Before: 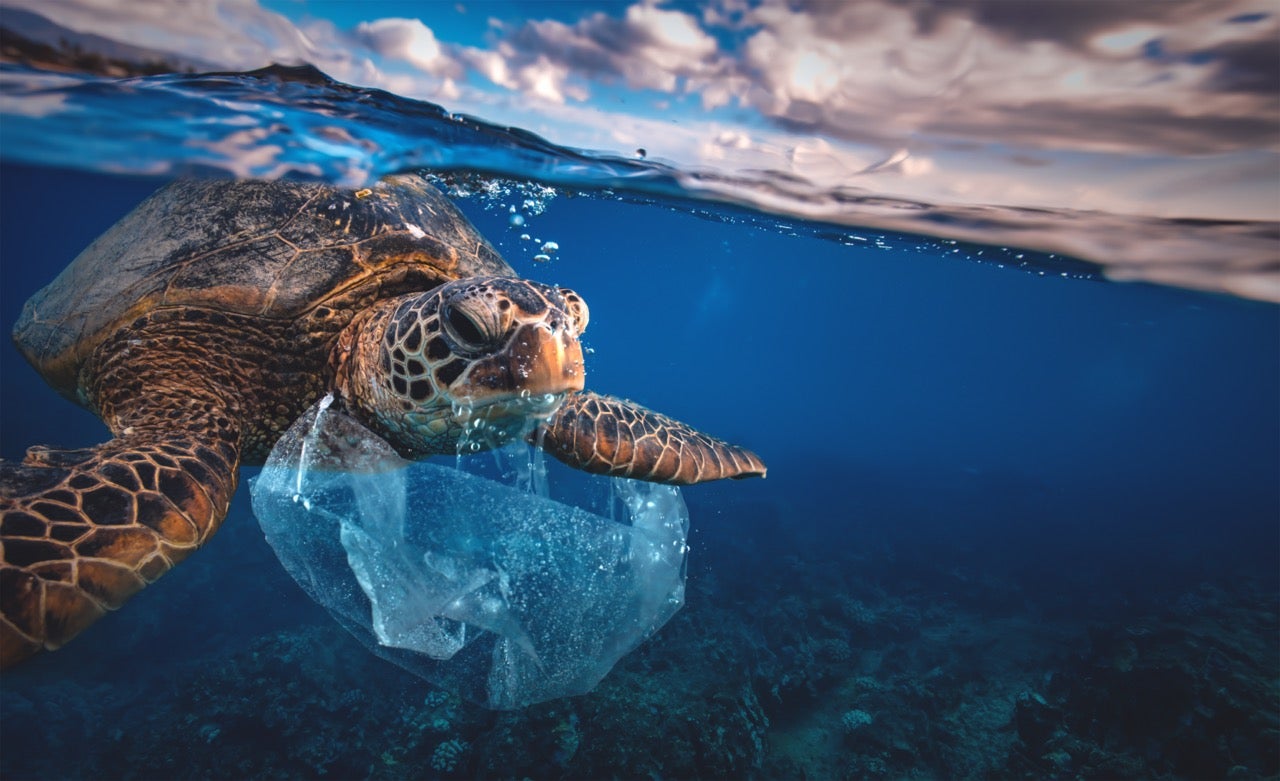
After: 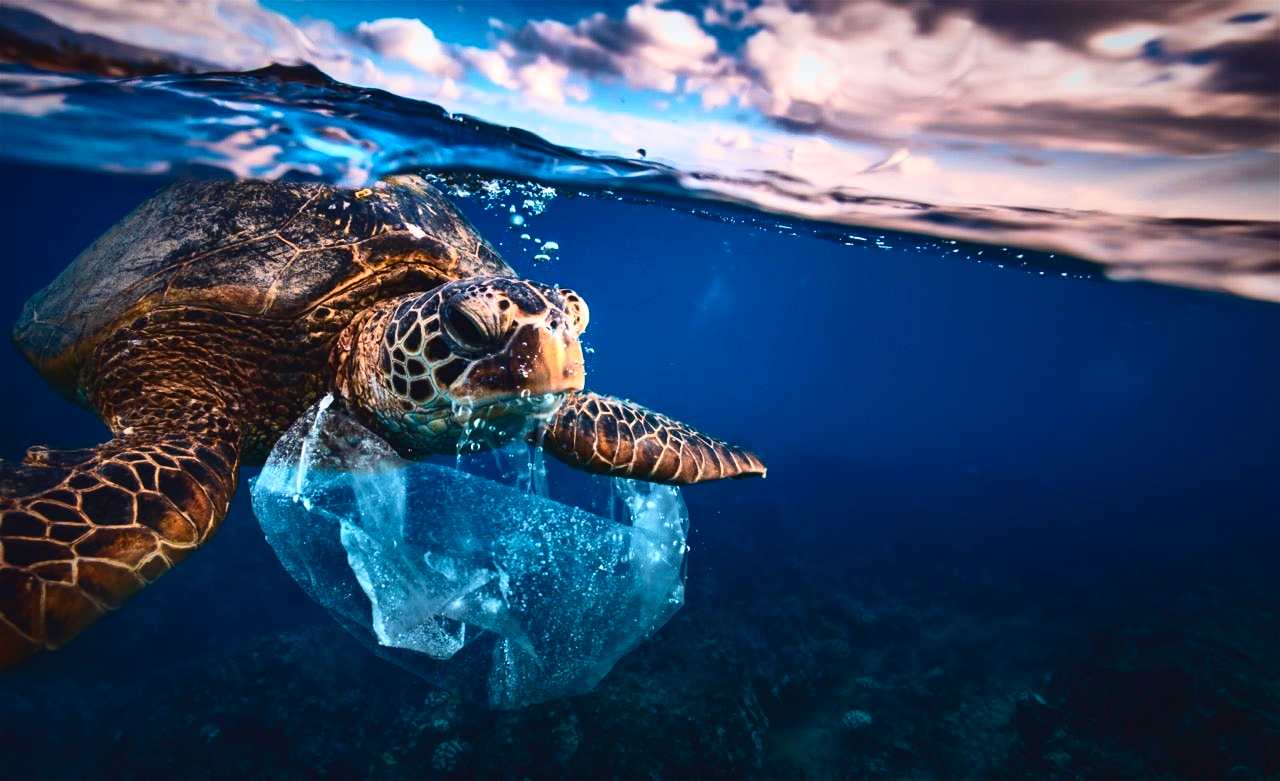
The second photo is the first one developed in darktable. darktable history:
velvia: on, module defaults
contrast brightness saturation: contrast 0.4, brightness 0.05, saturation 0.25
